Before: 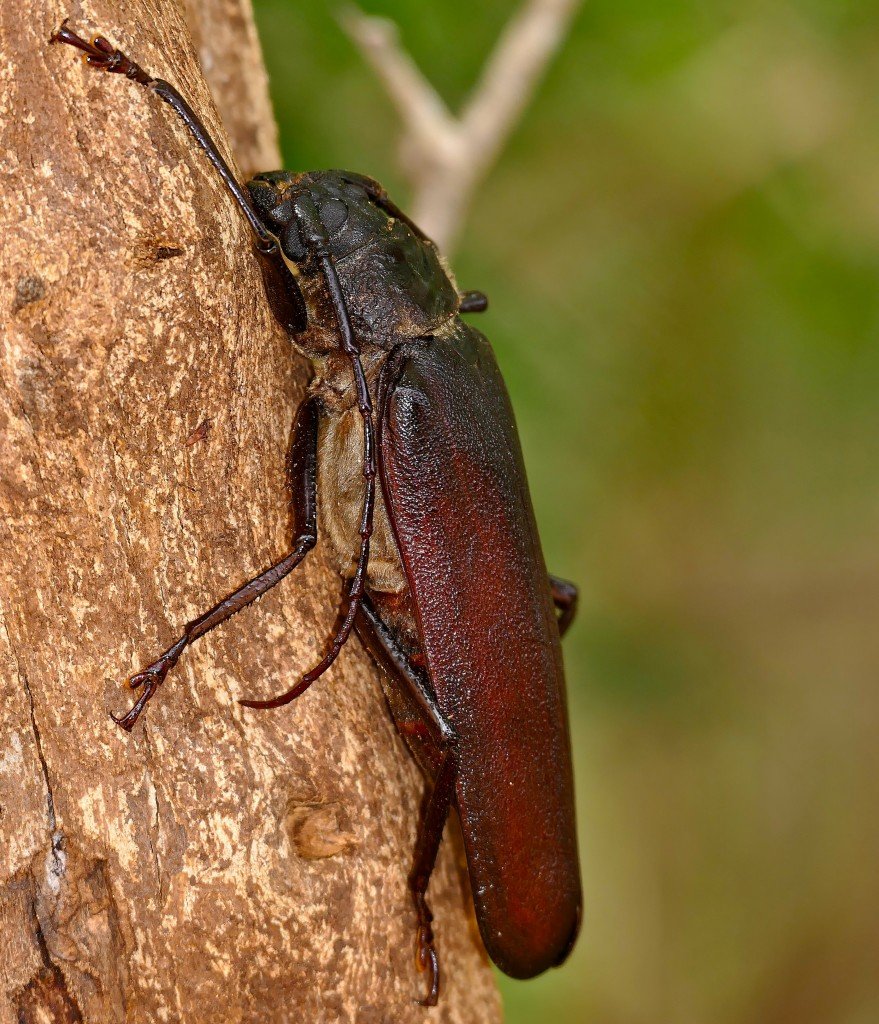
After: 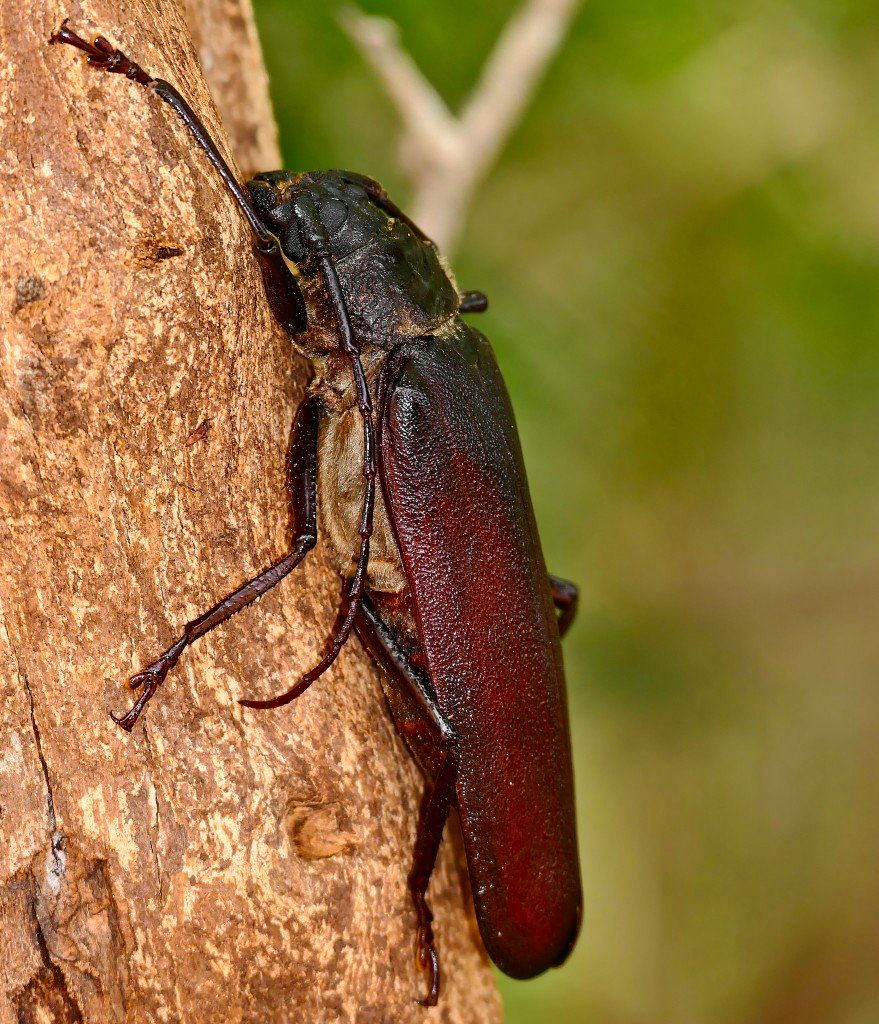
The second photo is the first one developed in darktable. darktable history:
tone curve: curves: ch0 [(0, 0.01) (0.037, 0.032) (0.131, 0.108) (0.275, 0.256) (0.483, 0.512) (0.61, 0.665) (0.696, 0.742) (0.792, 0.819) (0.911, 0.925) (0.997, 0.995)]; ch1 [(0, 0) (0.301, 0.3) (0.423, 0.421) (0.492, 0.488) (0.507, 0.503) (0.53, 0.532) (0.573, 0.586) (0.683, 0.702) (0.746, 0.77) (1, 1)]; ch2 [(0, 0) (0.246, 0.233) (0.36, 0.352) (0.415, 0.415) (0.485, 0.487) (0.502, 0.504) (0.525, 0.518) (0.539, 0.539) (0.587, 0.594) (0.636, 0.652) (0.711, 0.729) (0.845, 0.855) (0.998, 0.977)], color space Lab, independent channels, preserve colors none
